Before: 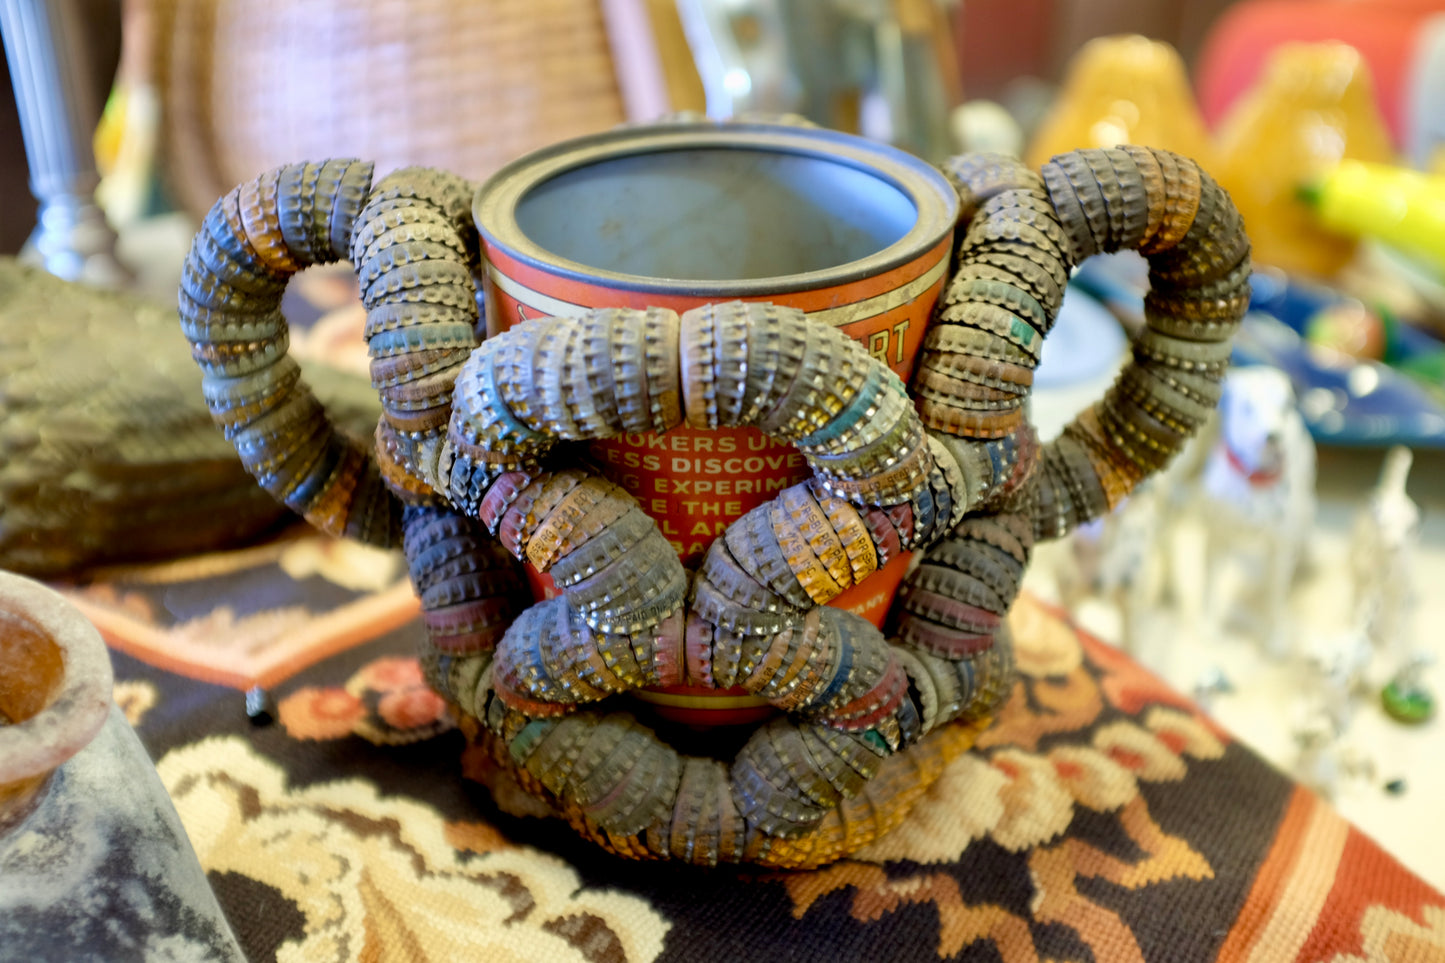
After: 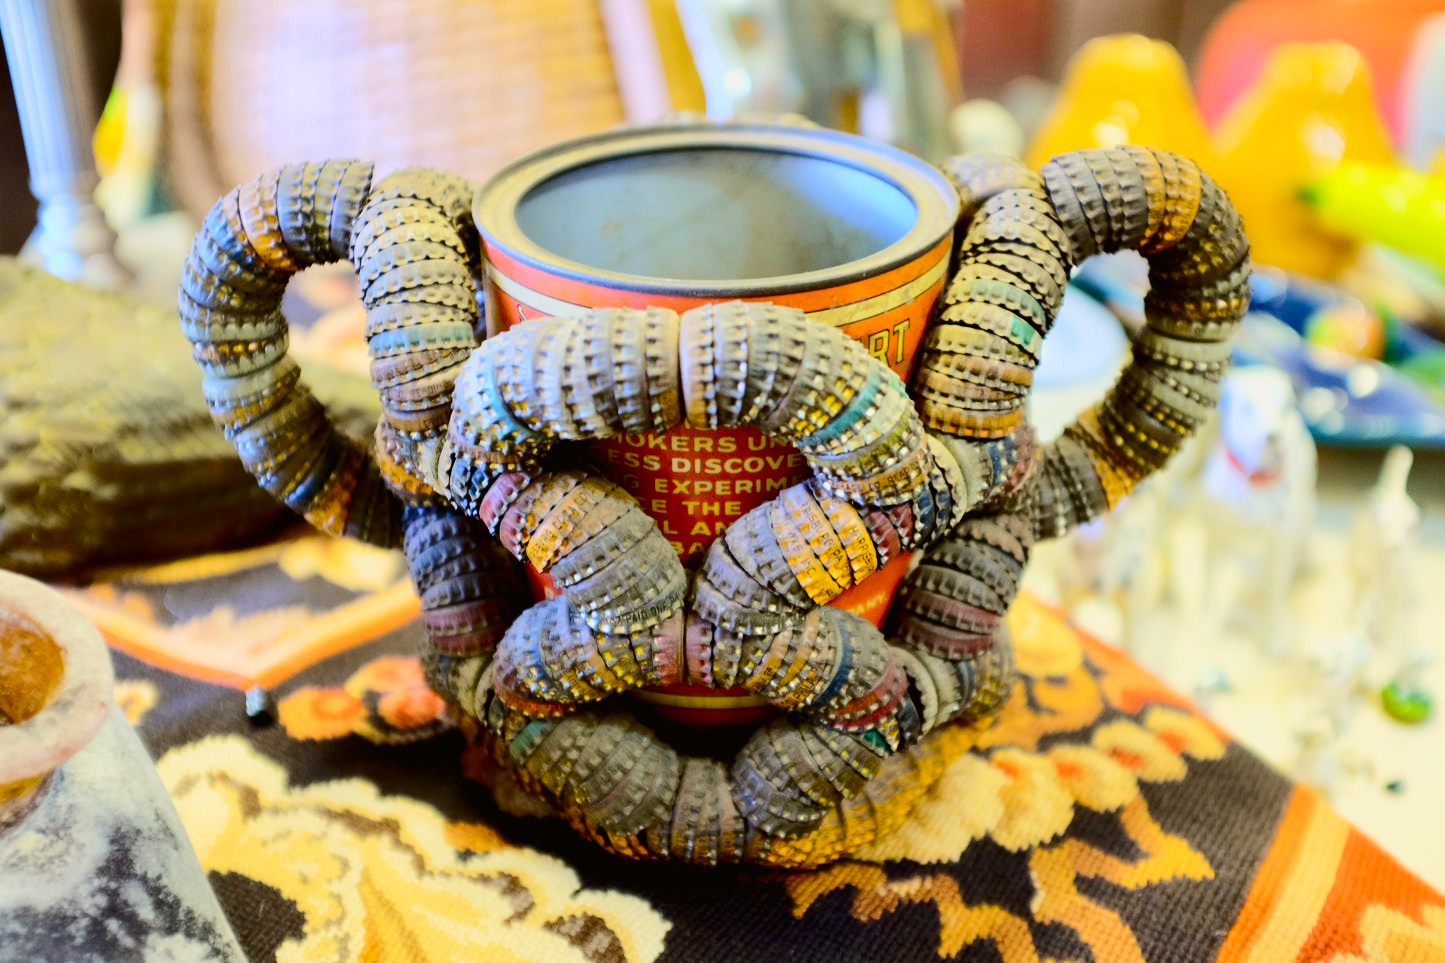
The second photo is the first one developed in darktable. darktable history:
tone curve: curves: ch0 [(0, 0.011) (0.104, 0.085) (0.236, 0.234) (0.398, 0.507) (0.472, 0.62) (0.641, 0.773) (0.835, 0.883) (1, 0.961)]; ch1 [(0, 0) (0.353, 0.344) (0.43, 0.401) (0.479, 0.476) (0.502, 0.504) (0.54, 0.542) (0.602, 0.613) (0.638, 0.668) (0.693, 0.727) (1, 1)]; ch2 [(0, 0) (0.34, 0.314) (0.434, 0.43) (0.5, 0.506) (0.528, 0.534) (0.55, 0.567) (0.595, 0.613) (0.644, 0.729) (1, 1)], color space Lab, independent channels, preserve colors none
